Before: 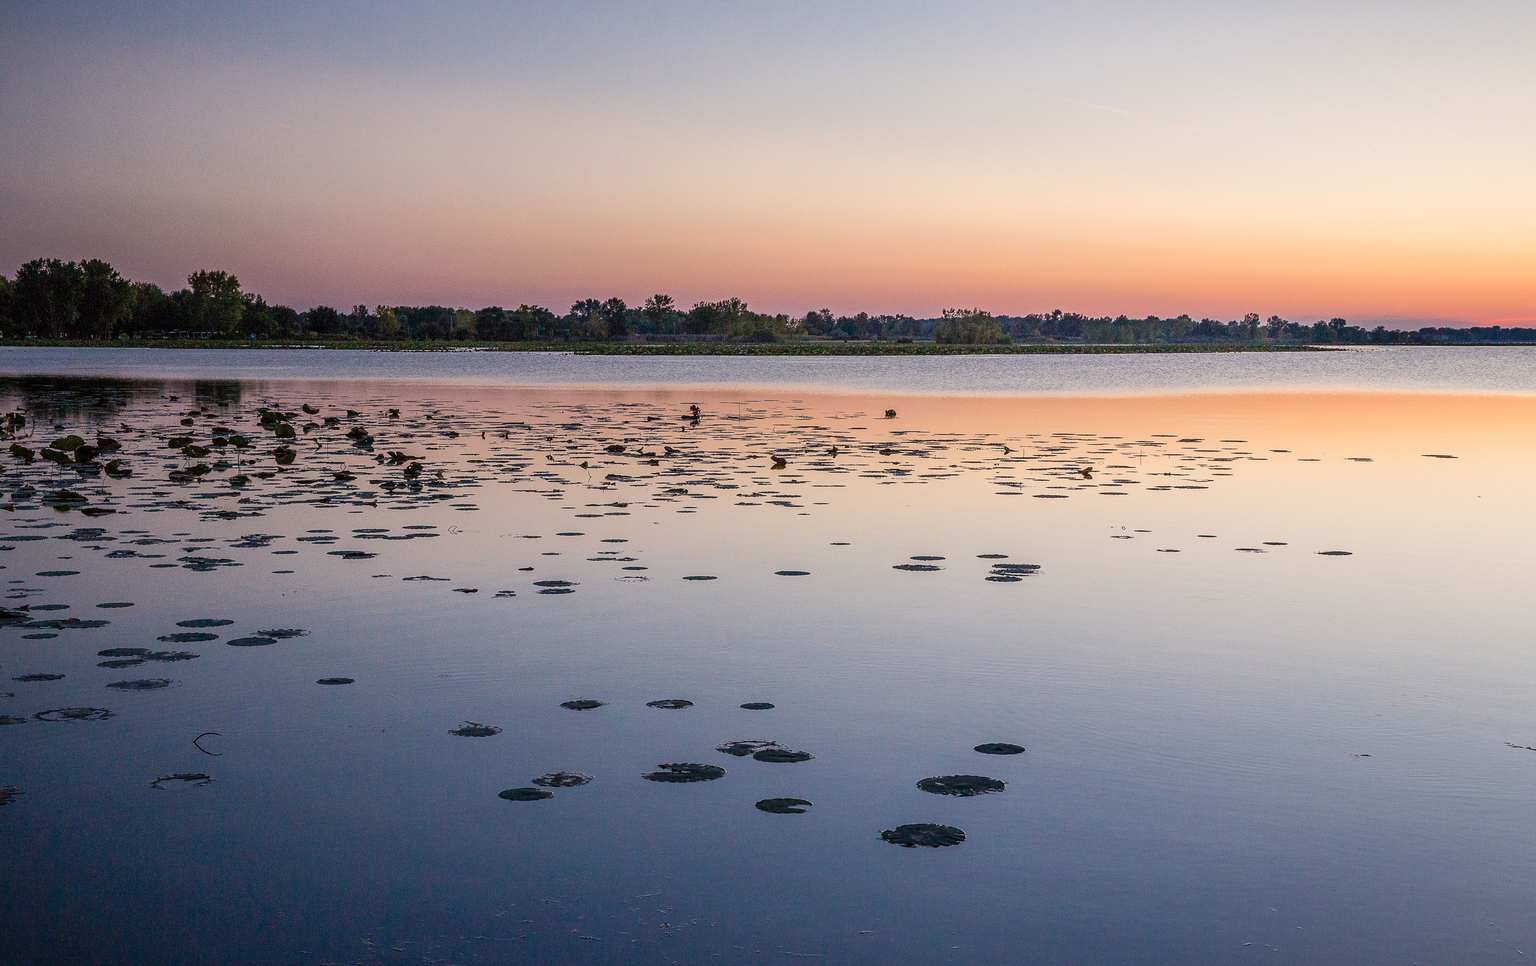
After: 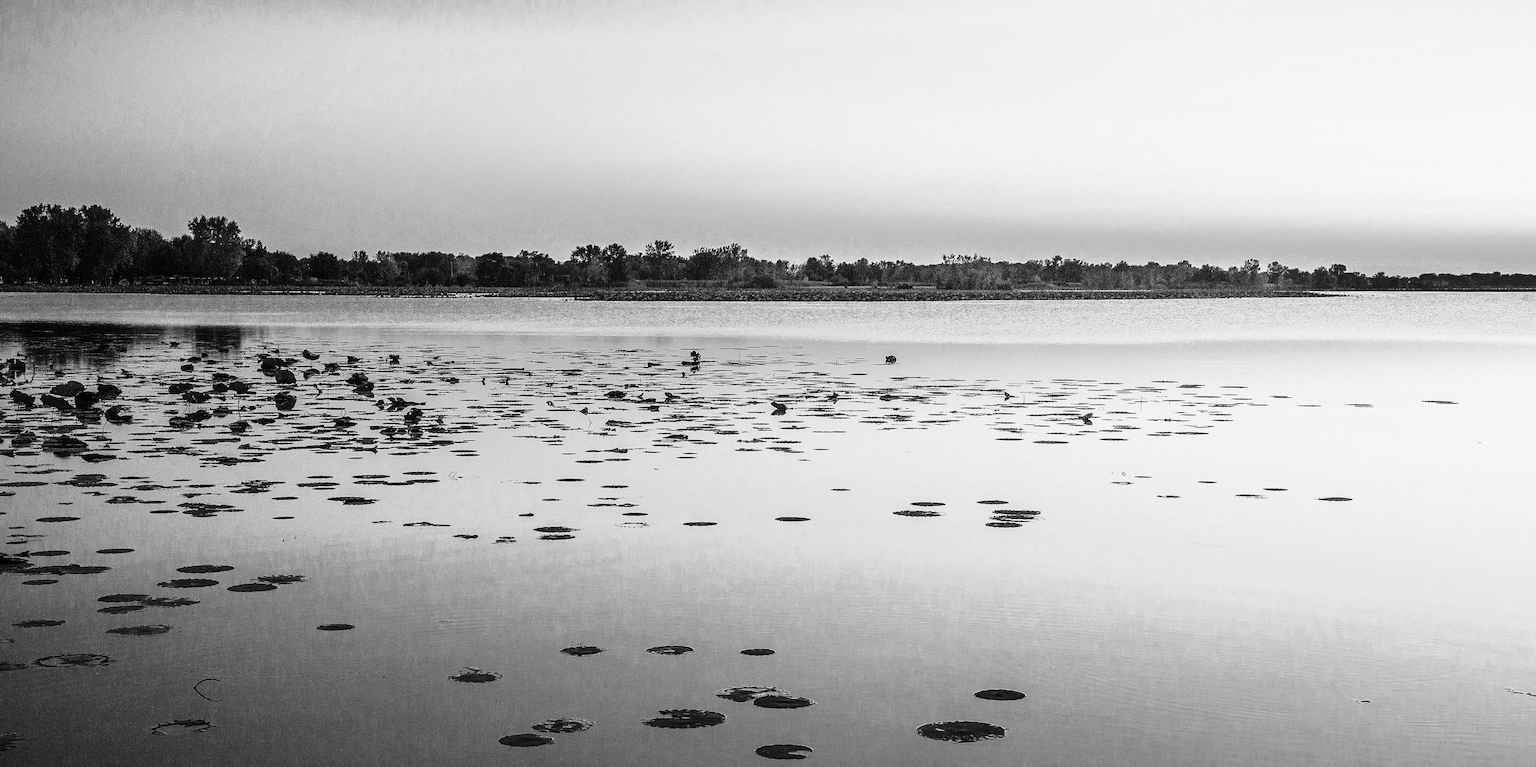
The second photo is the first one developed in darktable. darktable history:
color zones: curves: ch0 [(0.002, 0.593) (0.143, 0.417) (0.285, 0.541) (0.455, 0.289) (0.608, 0.327) (0.727, 0.283) (0.869, 0.571) (1, 0.603)]; ch1 [(0, 0) (0.143, 0) (0.286, 0) (0.429, 0) (0.571, 0) (0.714, 0) (0.857, 0)]
crop and rotate: top 5.667%, bottom 14.937%
base curve: curves: ch0 [(0, 0) (0.028, 0.03) (0.121, 0.232) (0.46, 0.748) (0.859, 0.968) (1, 1)], preserve colors none
